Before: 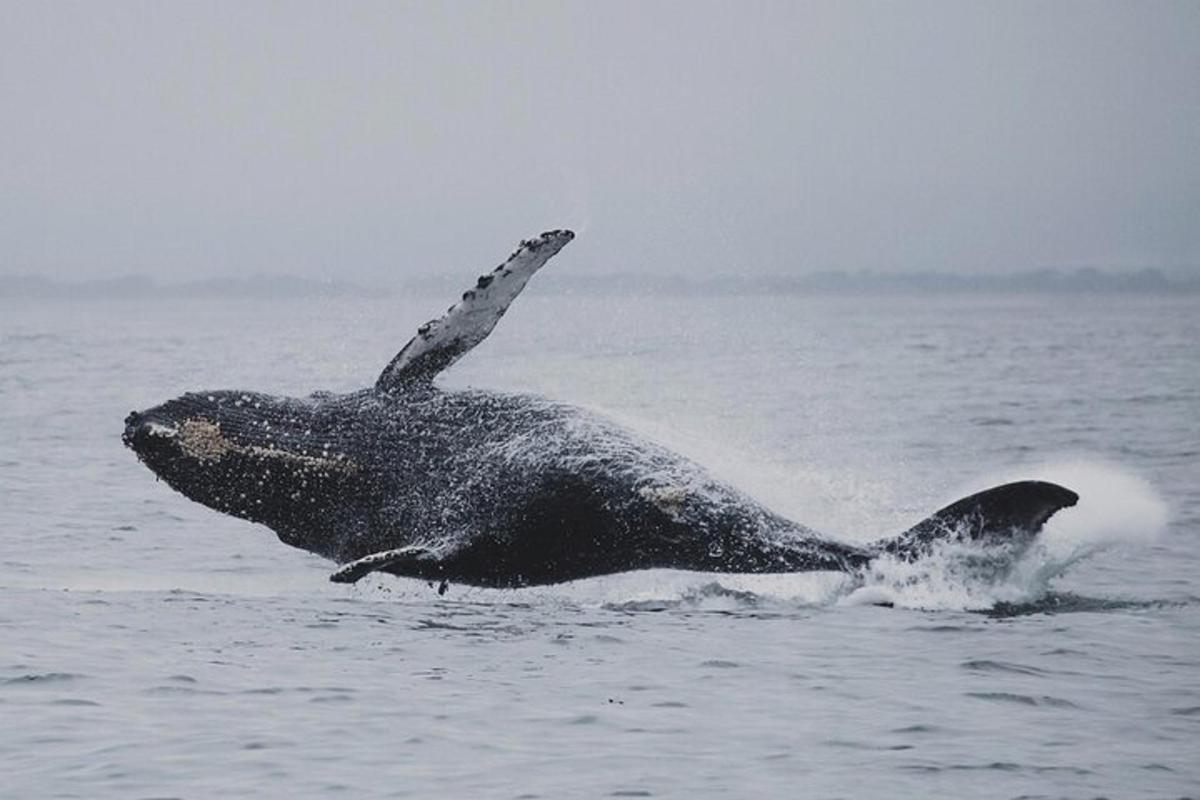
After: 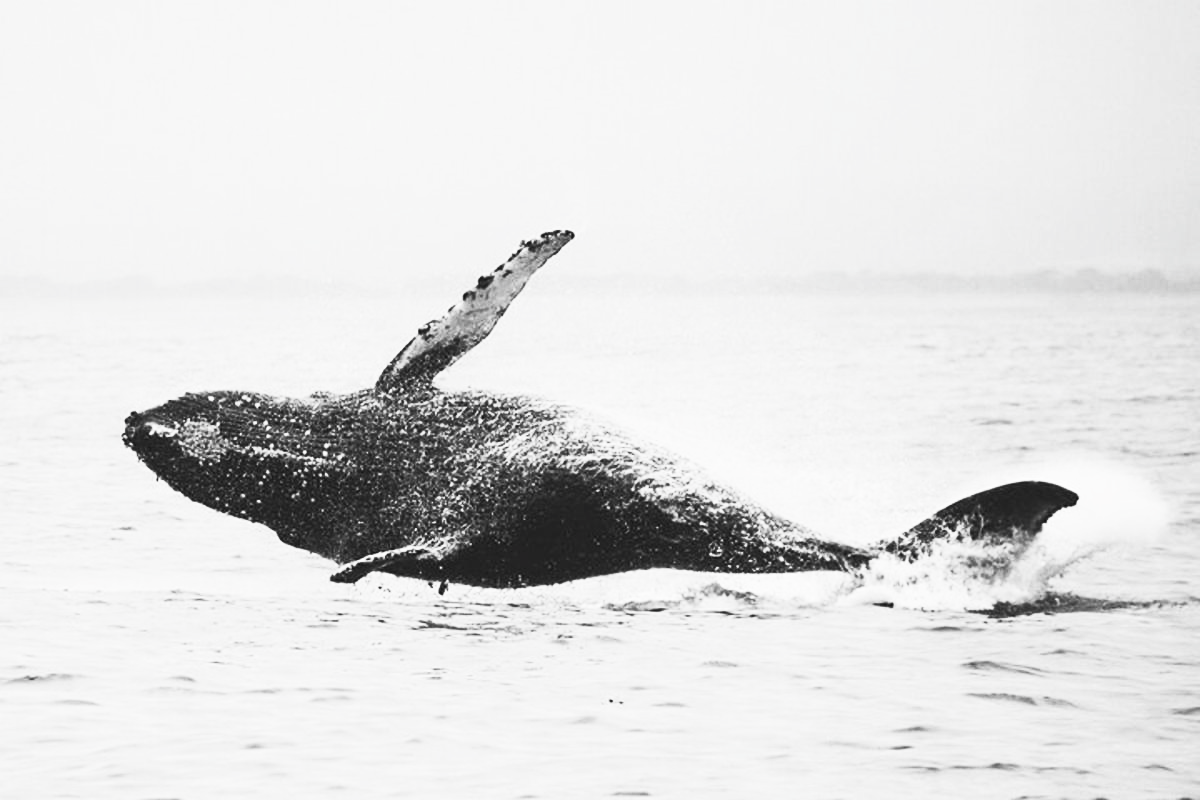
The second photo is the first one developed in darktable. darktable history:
contrast brightness saturation: contrast 0.537, brightness 0.462, saturation -0.993
color balance rgb: perceptual saturation grading › global saturation 29.994%, perceptual brilliance grading › highlights 7.673%, perceptual brilliance grading › mid-tones 3.712%, perceptual brilliance grading › shadows 1.827%, global vibrance 33.152%
color correction: highlights b* 0.052, saturation 0.992
